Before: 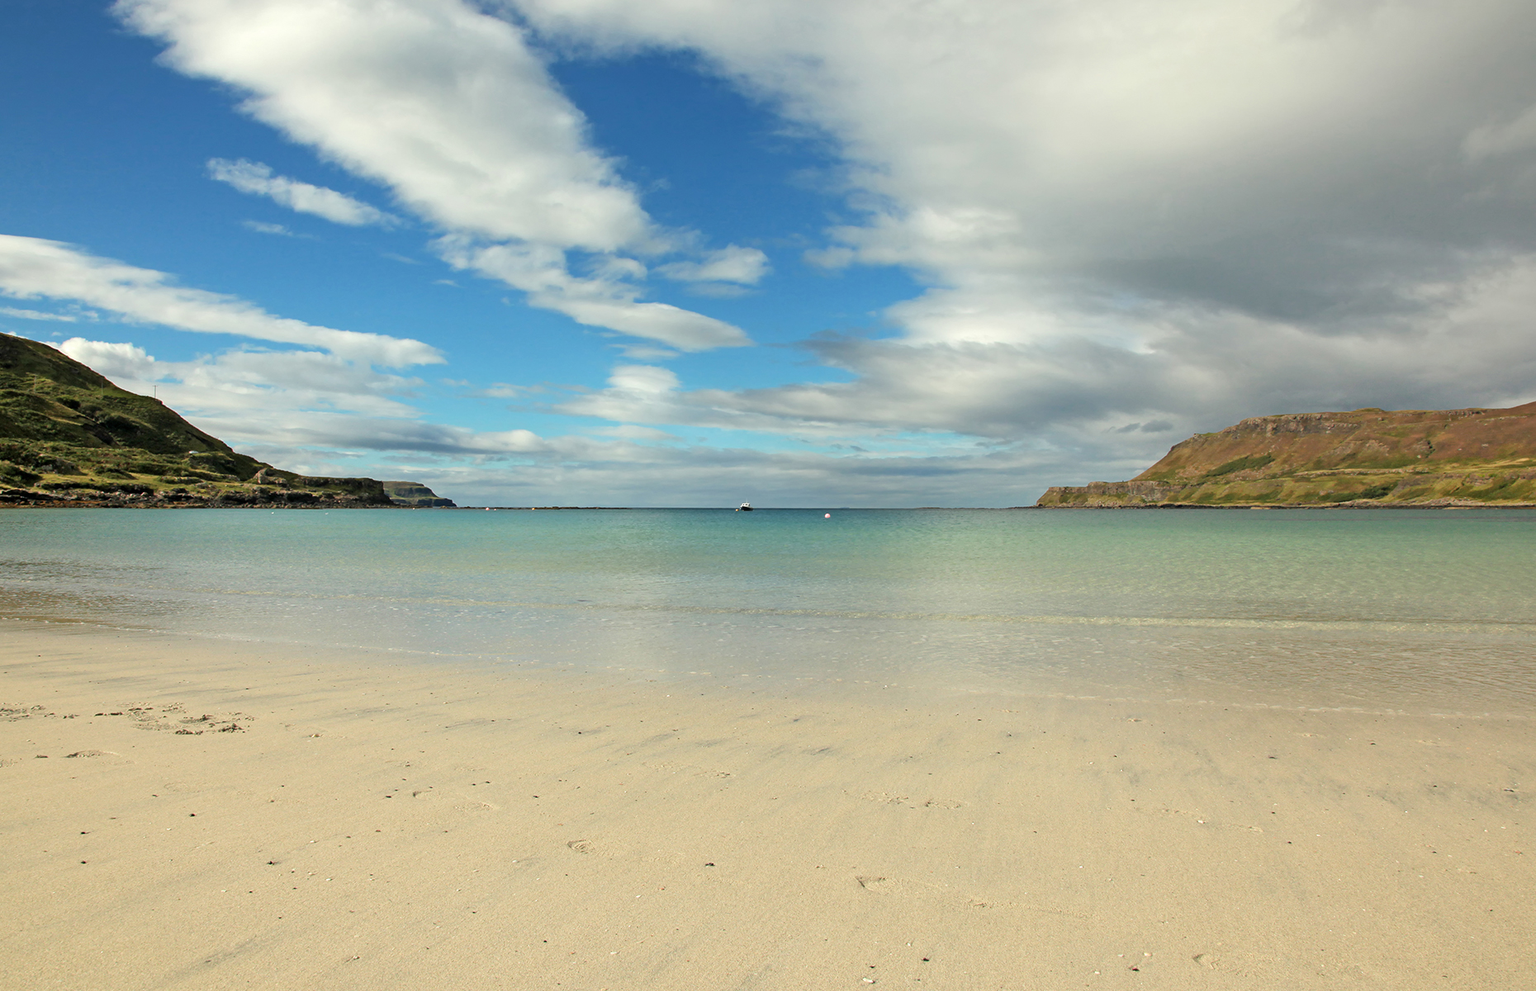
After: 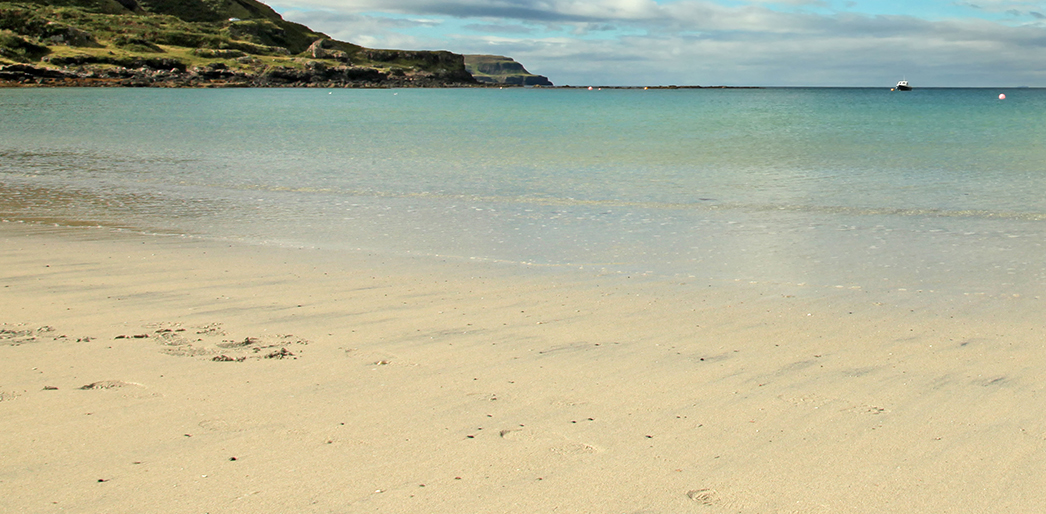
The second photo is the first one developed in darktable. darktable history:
crop: top 44.071%, right 43.754%, bottom 13.065%
exposure: exposure 0.15 EV, compensate highlight preservation false
